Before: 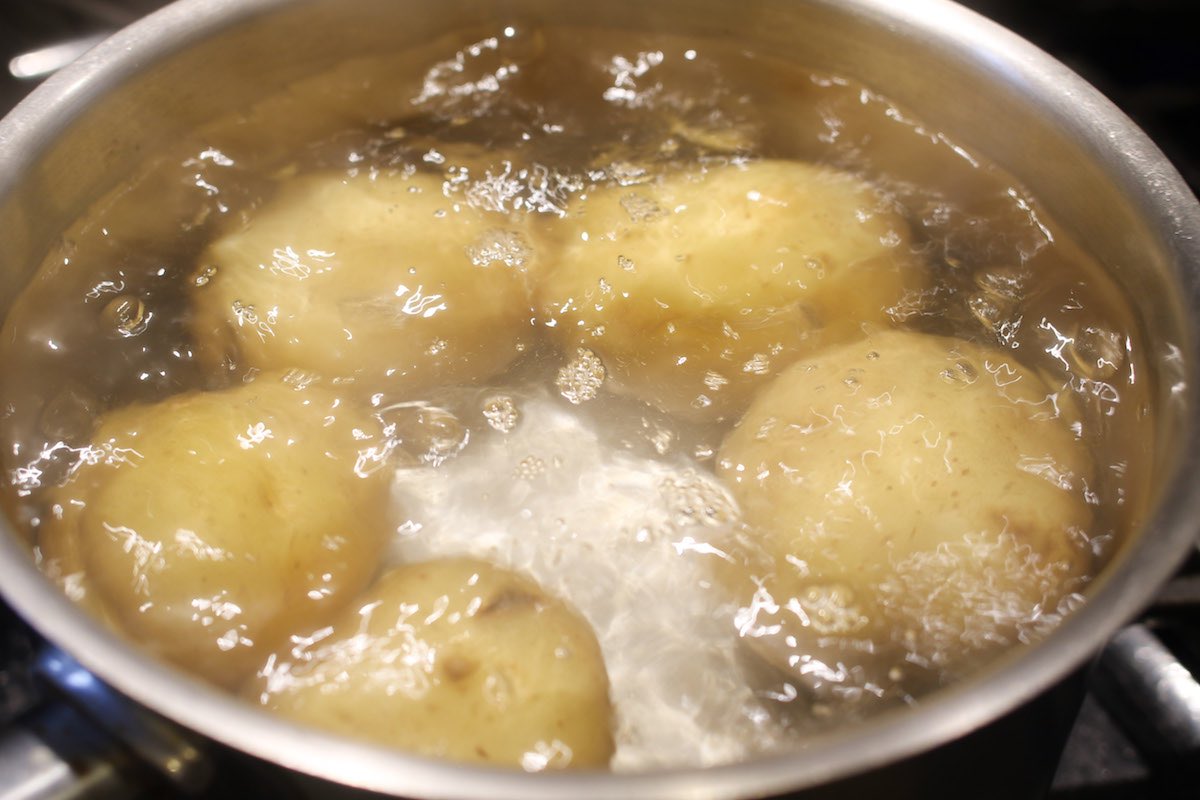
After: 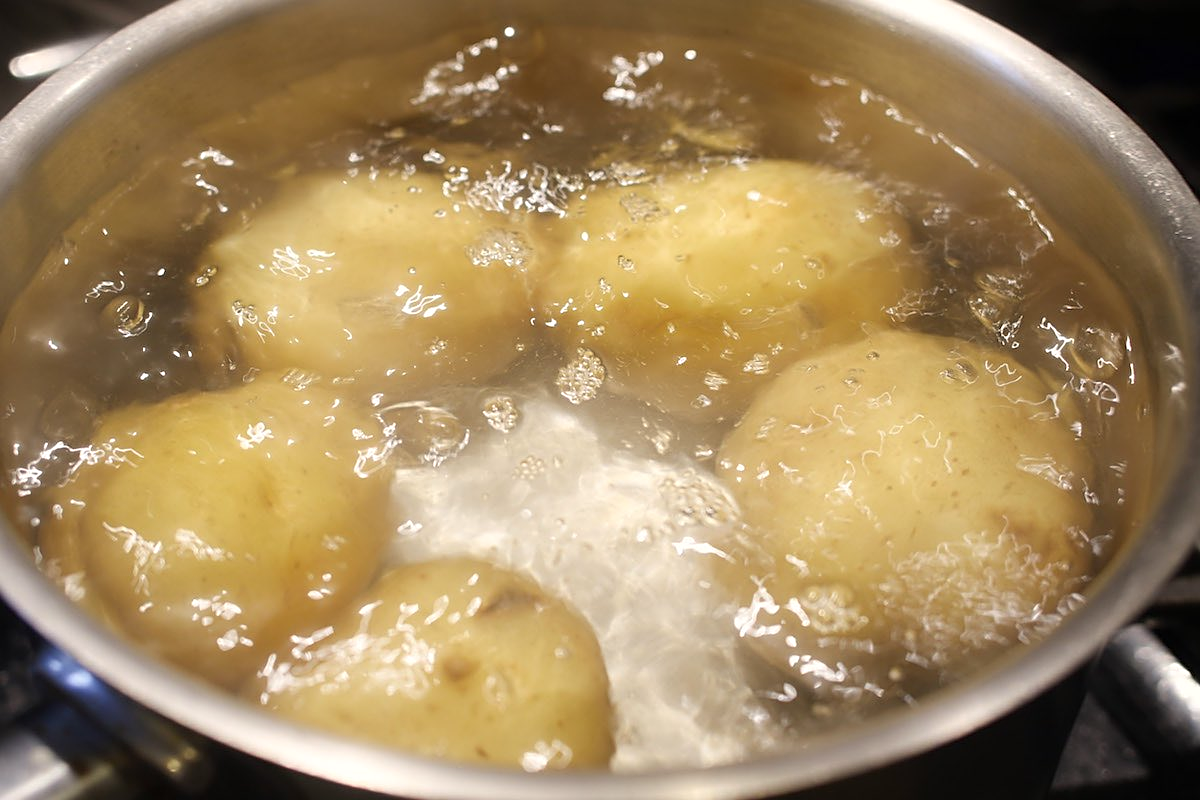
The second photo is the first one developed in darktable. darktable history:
sharpen: on, module defaults
color correction: highlights b* 2.99
